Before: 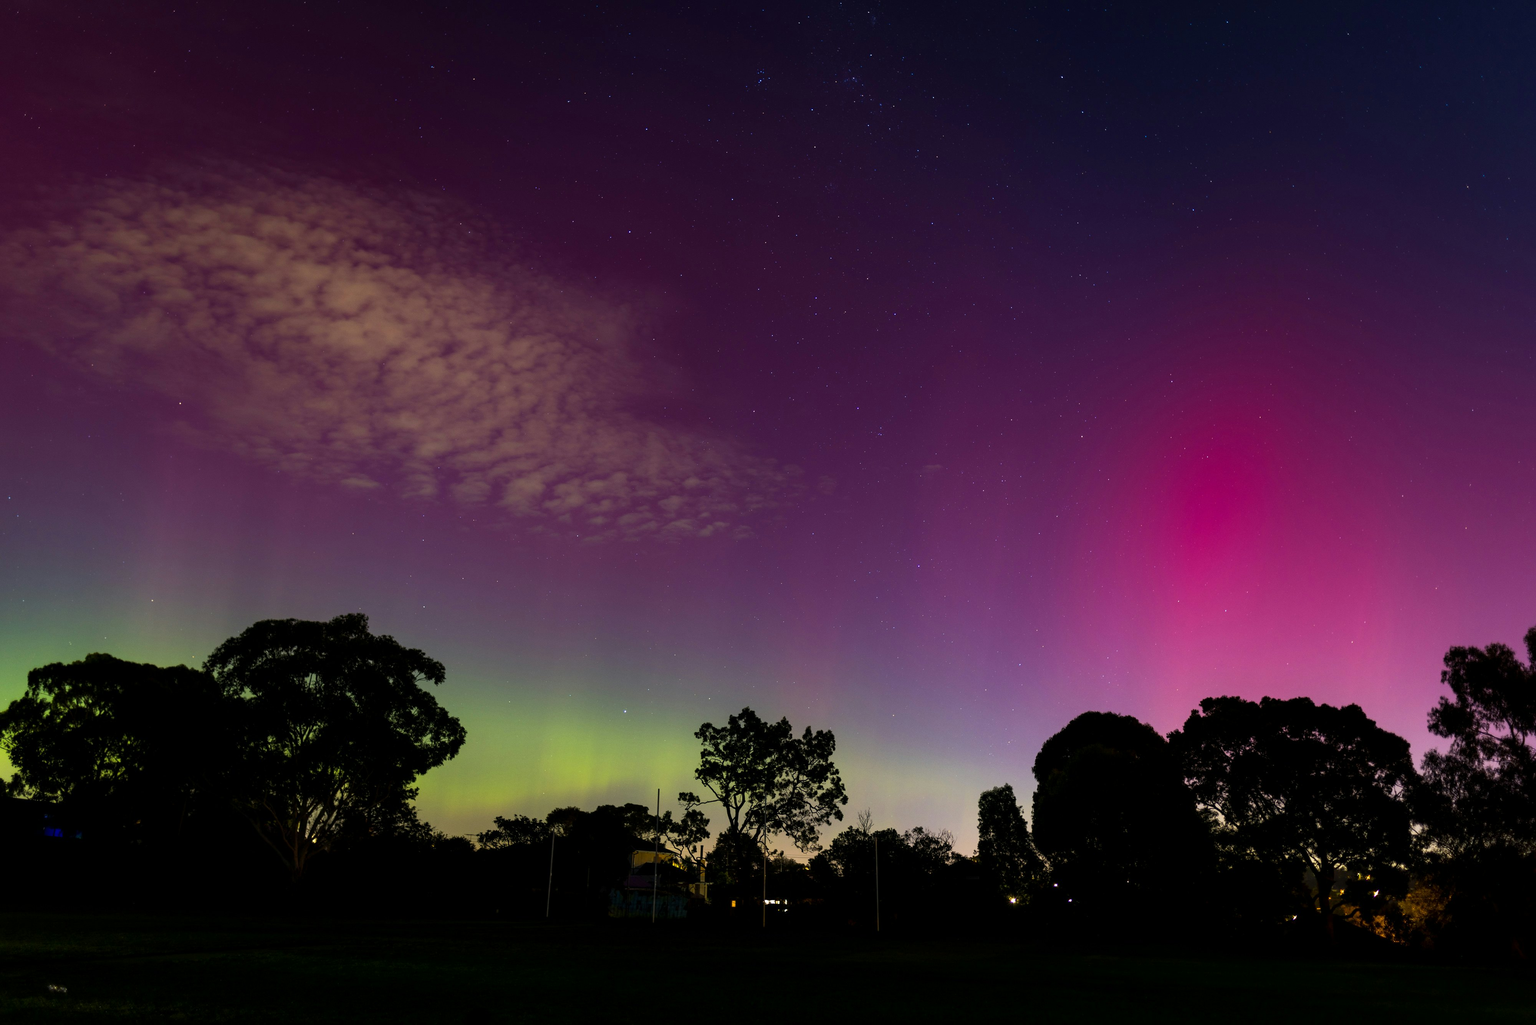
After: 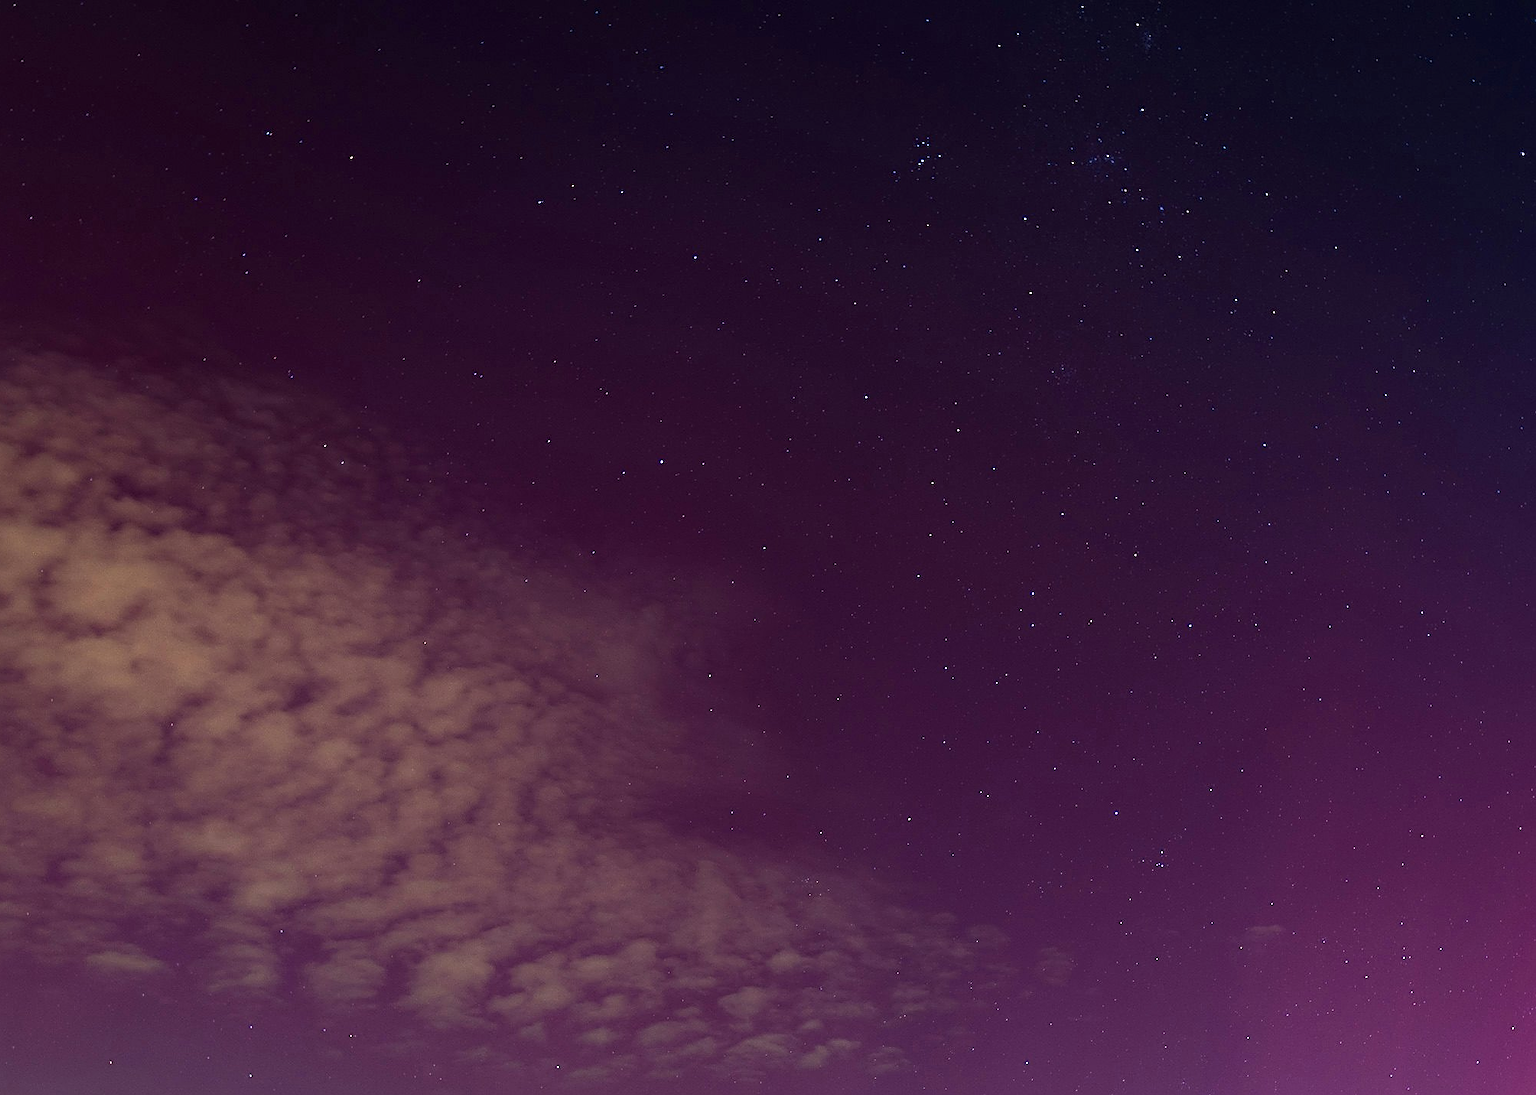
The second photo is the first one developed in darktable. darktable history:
crop: left 19.387%, right 30.398%, bottom 46.306%
sharpen: amount 0.907
local contrast: on, module defaults
